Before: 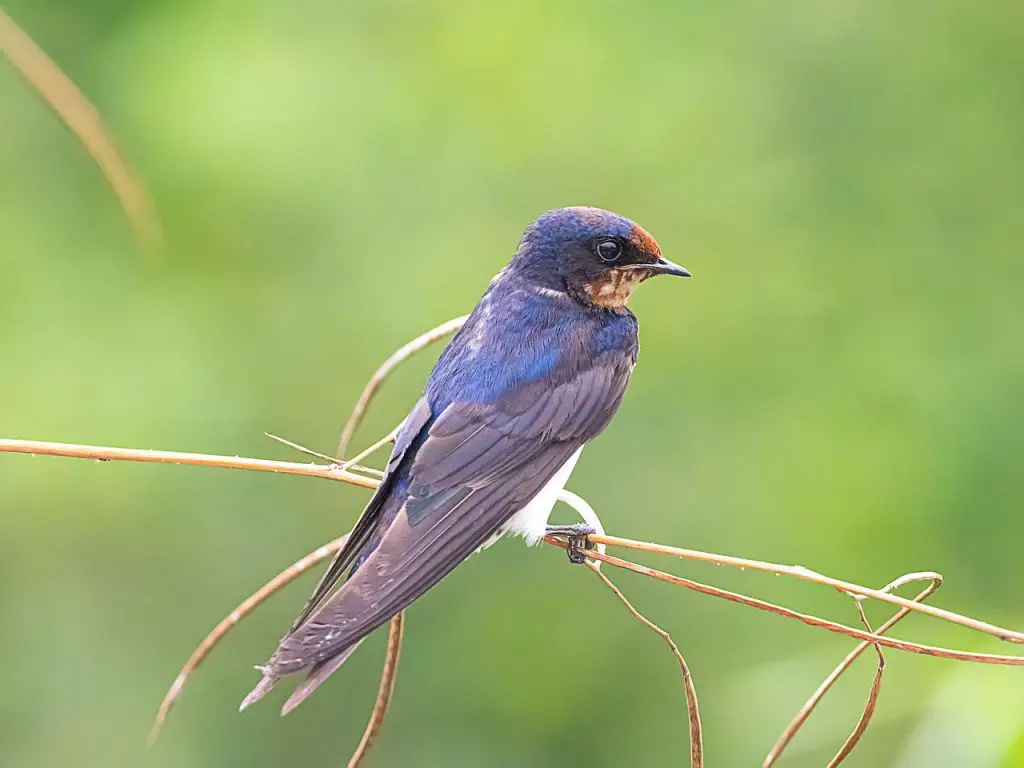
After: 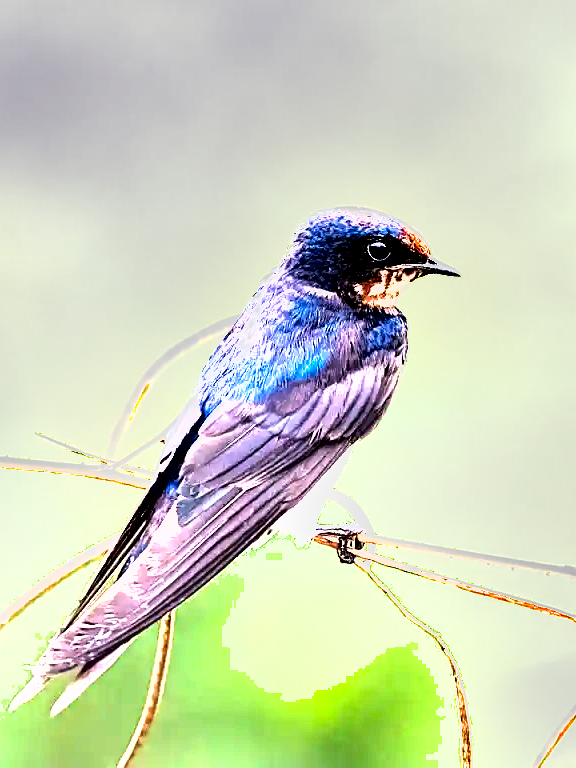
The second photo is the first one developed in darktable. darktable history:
crop and rotate: left 22.516%, right 21.234%
tone equalizer: -8 EV -0.75 EV, -7 EV -0.7 EV, -6 EV -0.6 EV, -5 EV -0.4 EV, -3 EV 0.4 EV, -2 EV 0.6 EV, -1 EV 0.7 EV, +0 EV 0.75 EV, edges refinement/feathering 500, mask exposure compensation -1.57 EV, preserve details no
exposure: black level correction 0, exposure 1.2 EV, compensate exposure bias true, compensate highlight preservation false
shadows and highlights: soften with gaussian
